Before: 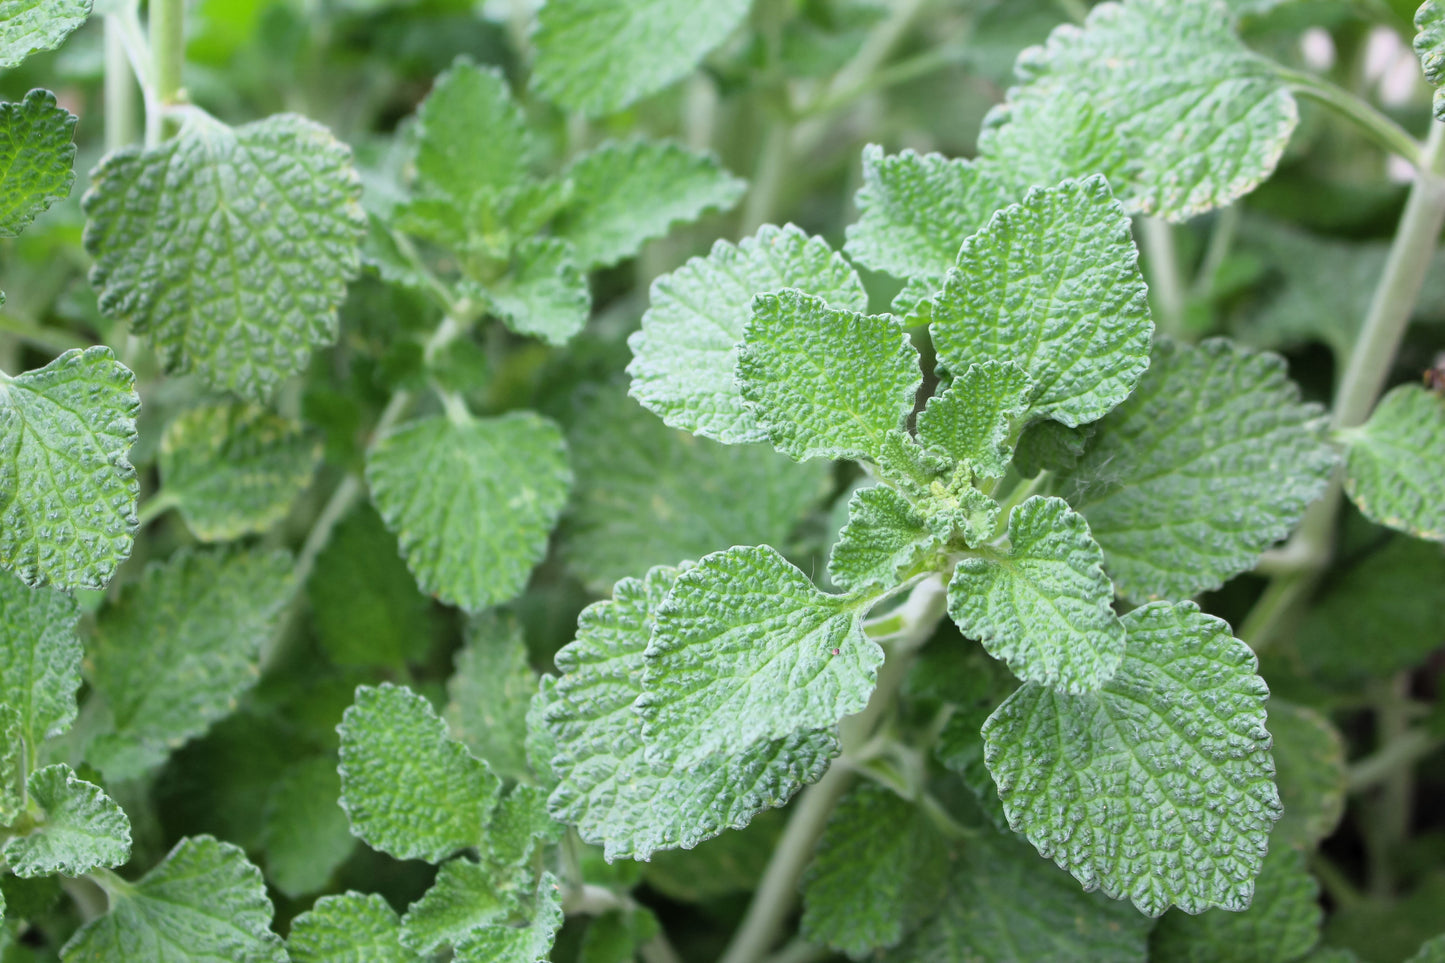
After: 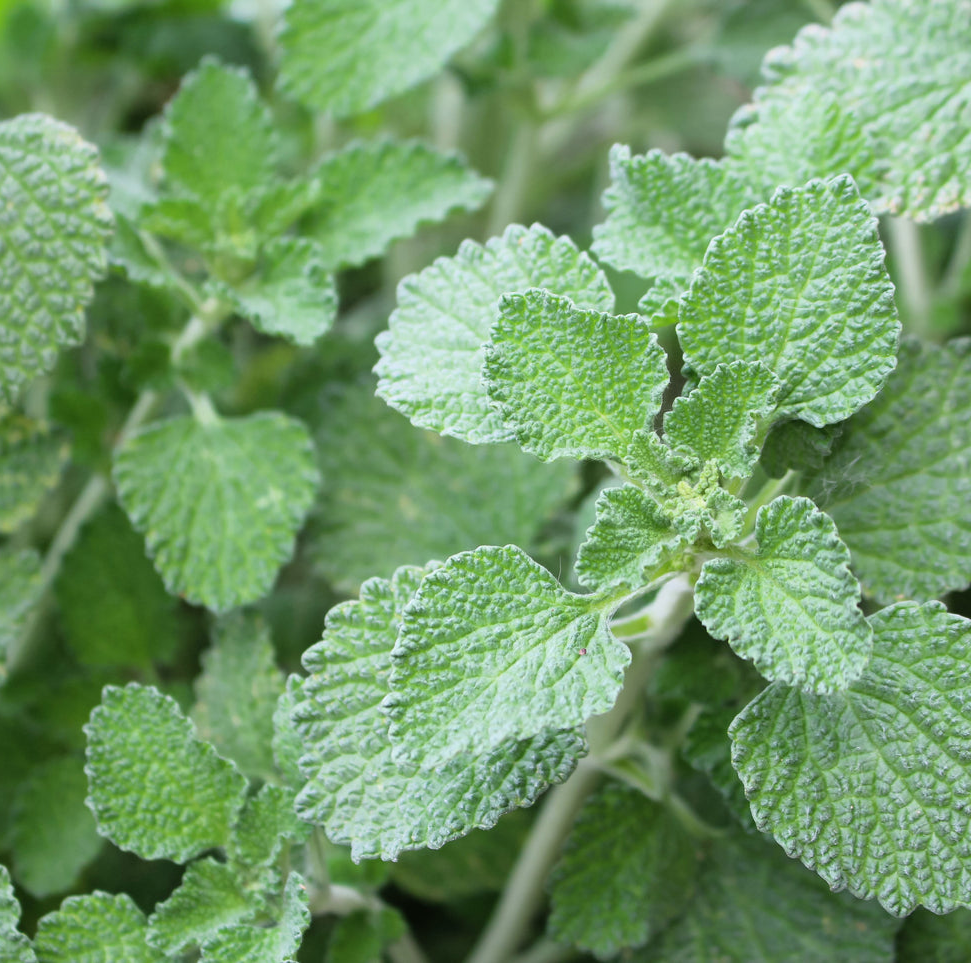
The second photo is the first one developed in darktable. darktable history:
crop and rotate: left 17.554%, right 15.234%
